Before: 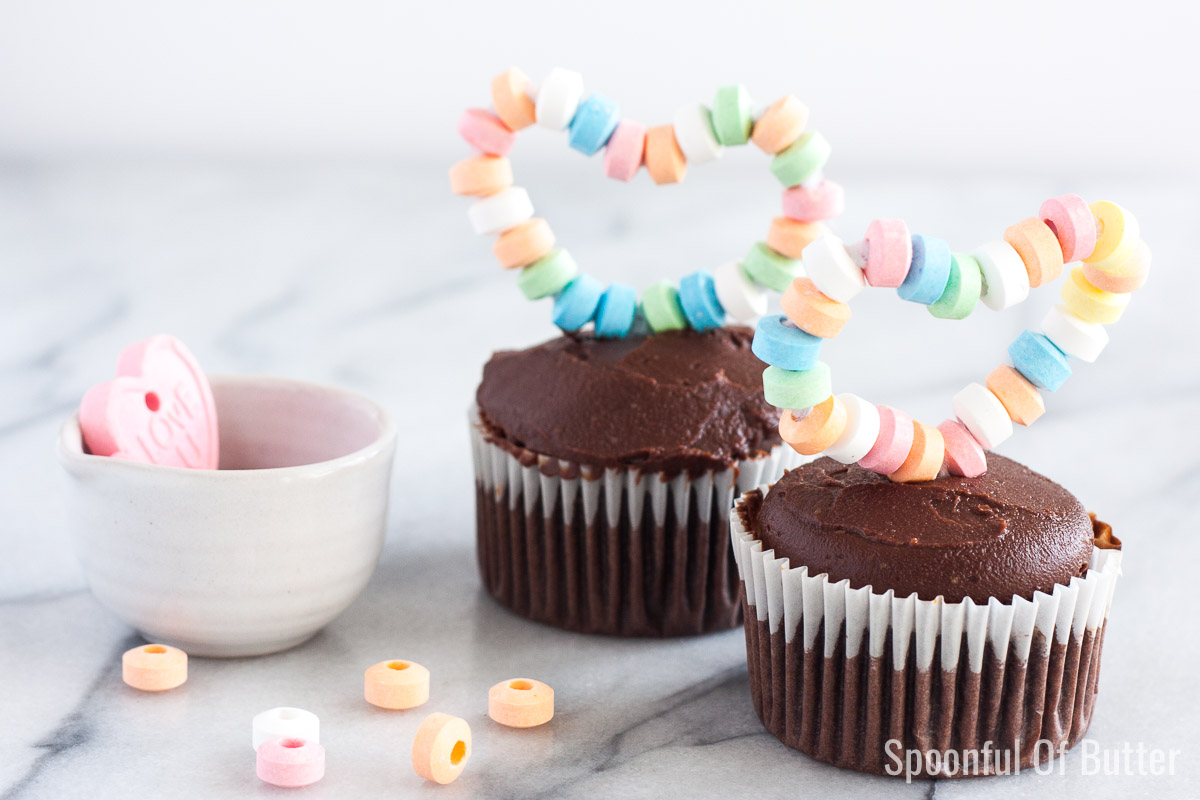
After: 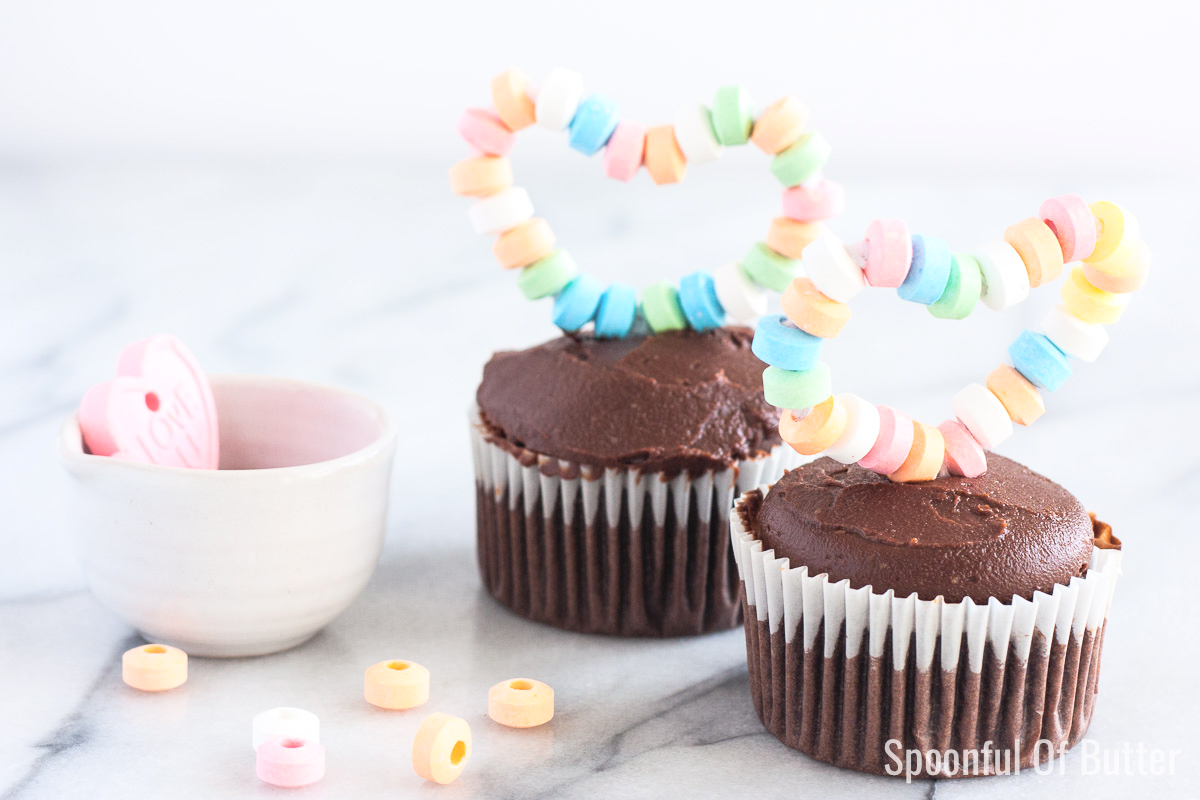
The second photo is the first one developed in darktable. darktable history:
contrast brightness saturation: contrast 0.138, brightness 0.225
